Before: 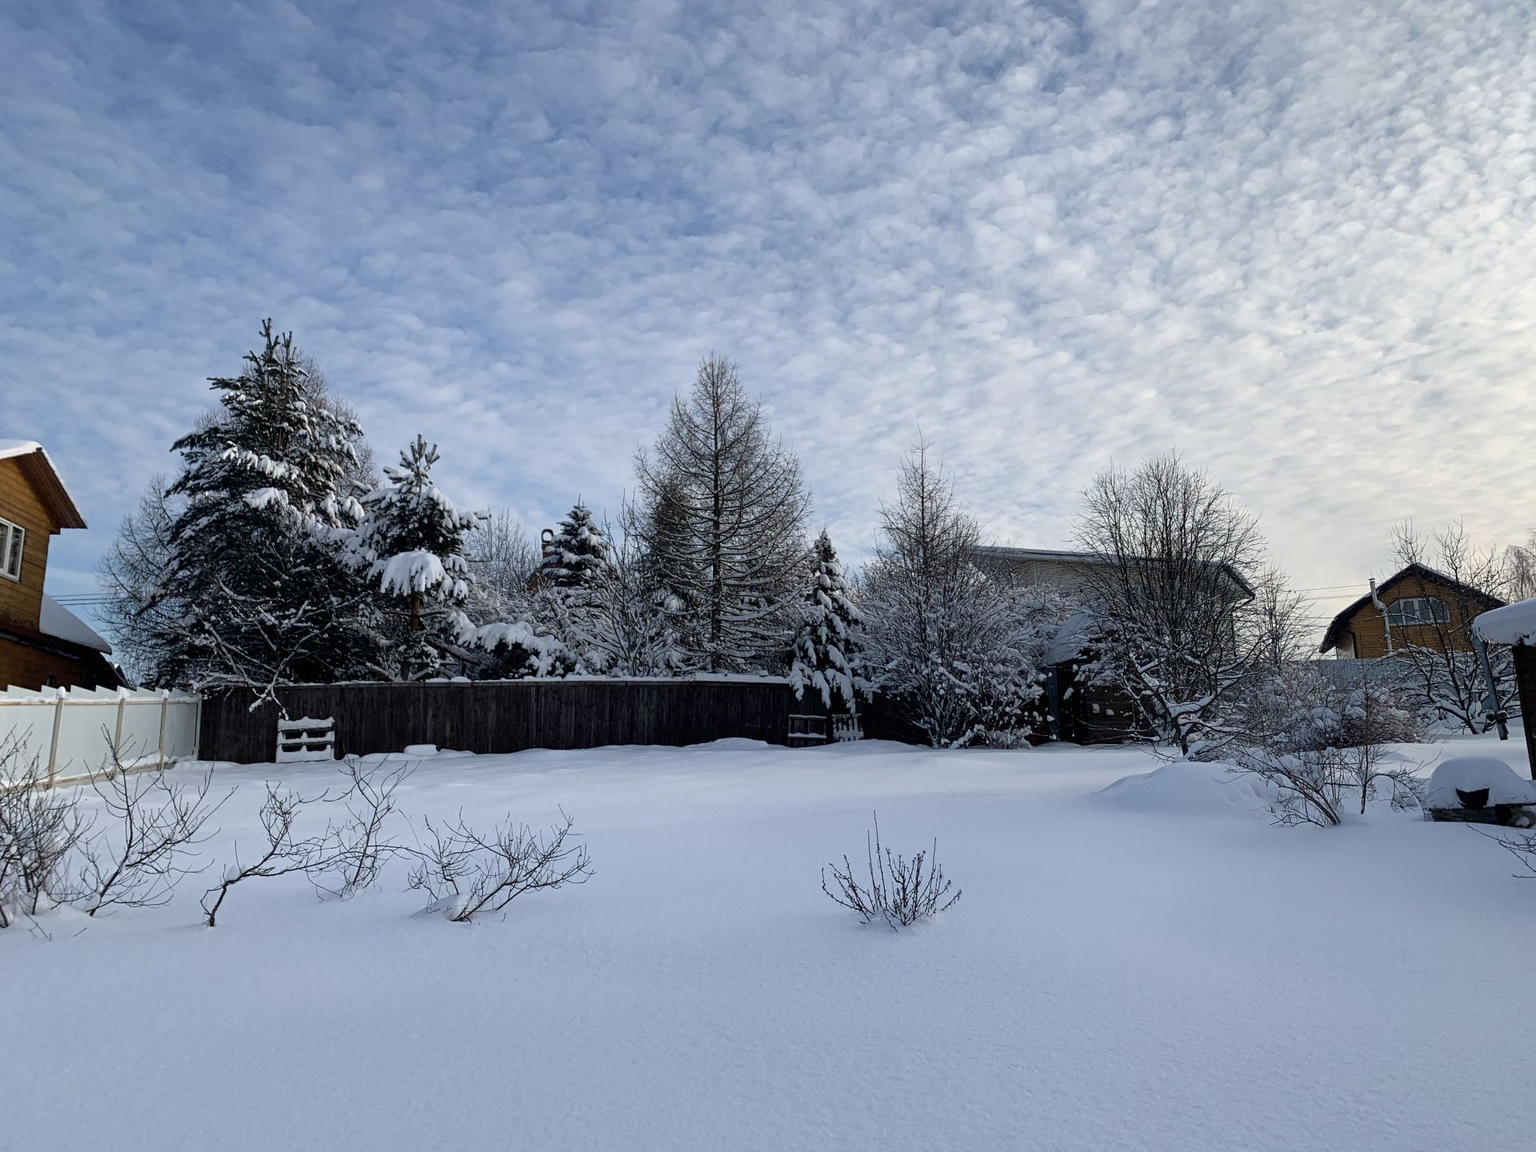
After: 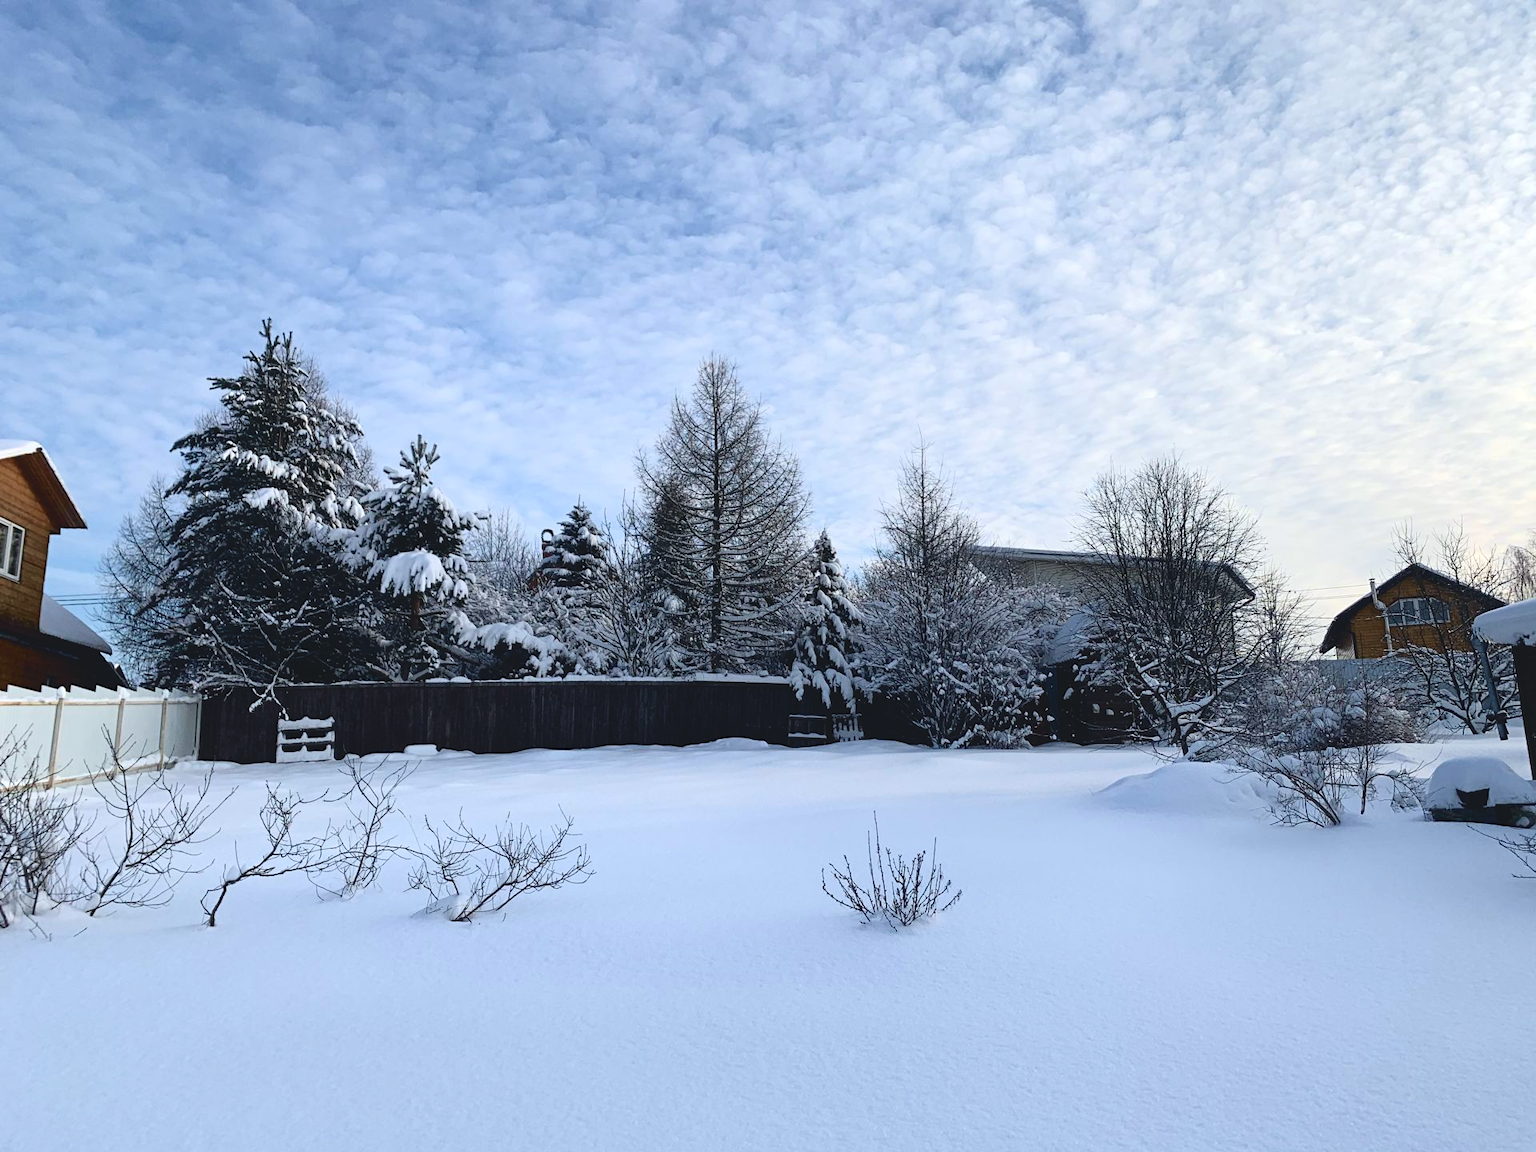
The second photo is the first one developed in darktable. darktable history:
tone equalizer: -8 EV -0.394 EV, -7 EV -0.356 EV, -6 EV -0.313 EV, -5 EV -0.196 EV, -3 EV 0.252 EV, -2 EV 0.36 EV, -1 EV 0.382 EV, +0 EV 0.413 EV
tone curve: curves: ch0 [(0, 0.084) (0.155, 0.169) (0.46, 0.466) (0.751, 0.788) (1, 0.961)]; ch1 [(0, 0) (0.43, 0.408) (0.476, 0.469) (0.505, 0.503) (0.553, 0.563) (0.592, 0.581) (0.631, 0.625) (1, 1)]; ch2 [(0, 0) (0.505, 0.495) (0.55, 0.557) (0.583, 0.573) (1, 1)], color space Lab, independent channels, preserve colors none
exposure: compensate highlight preservation false
